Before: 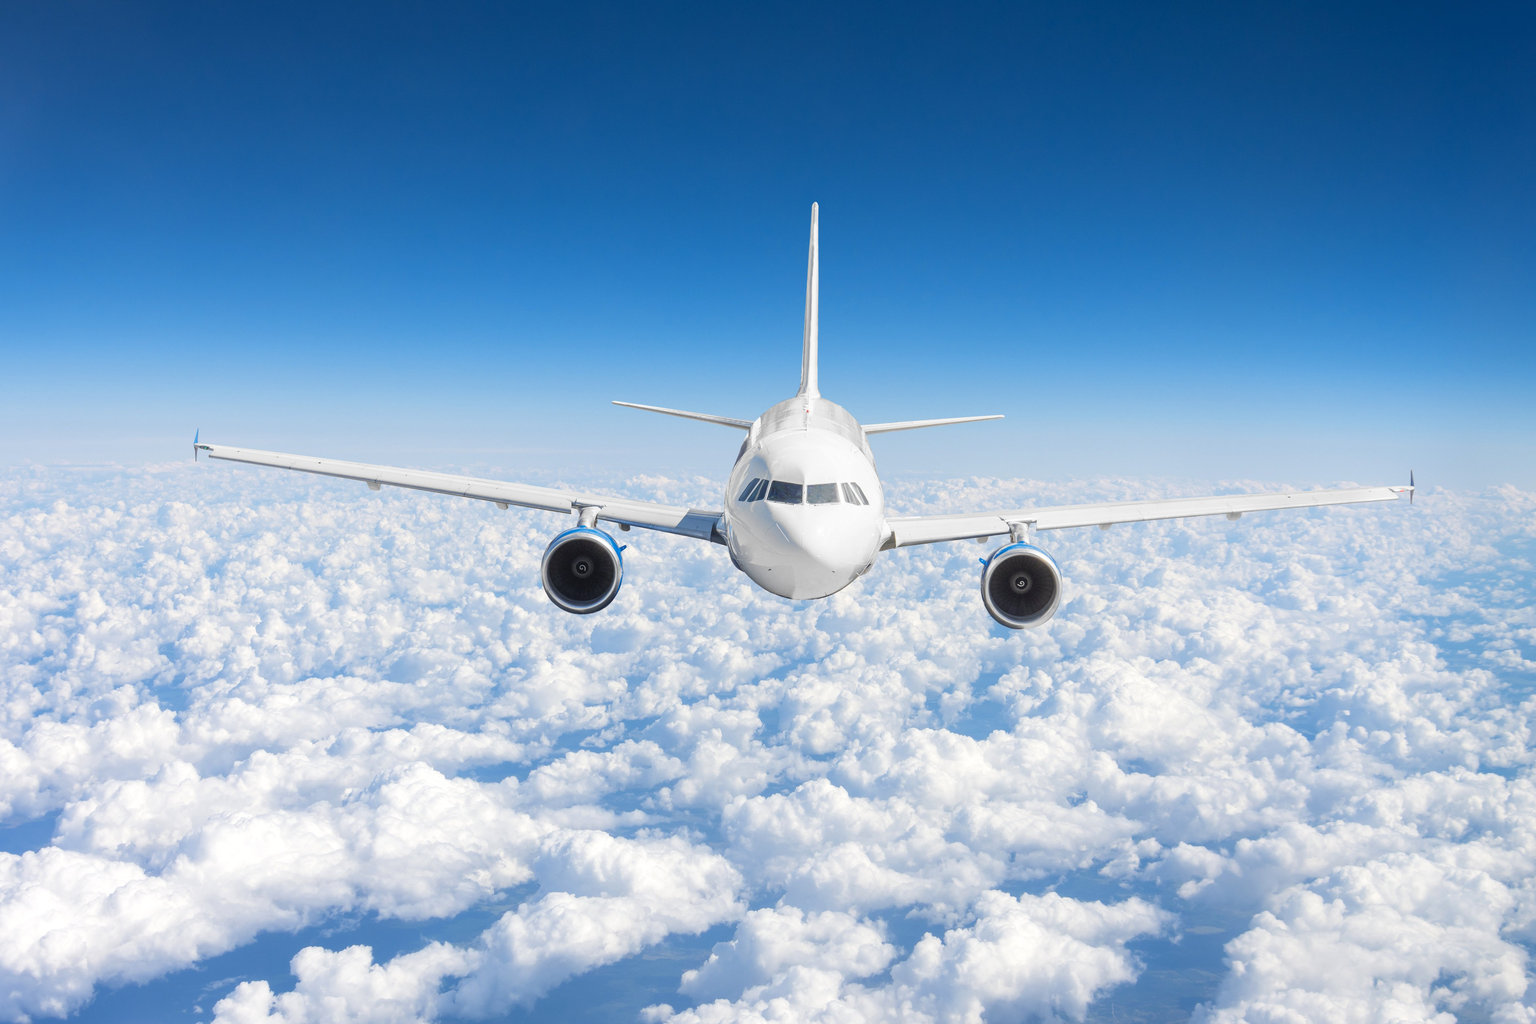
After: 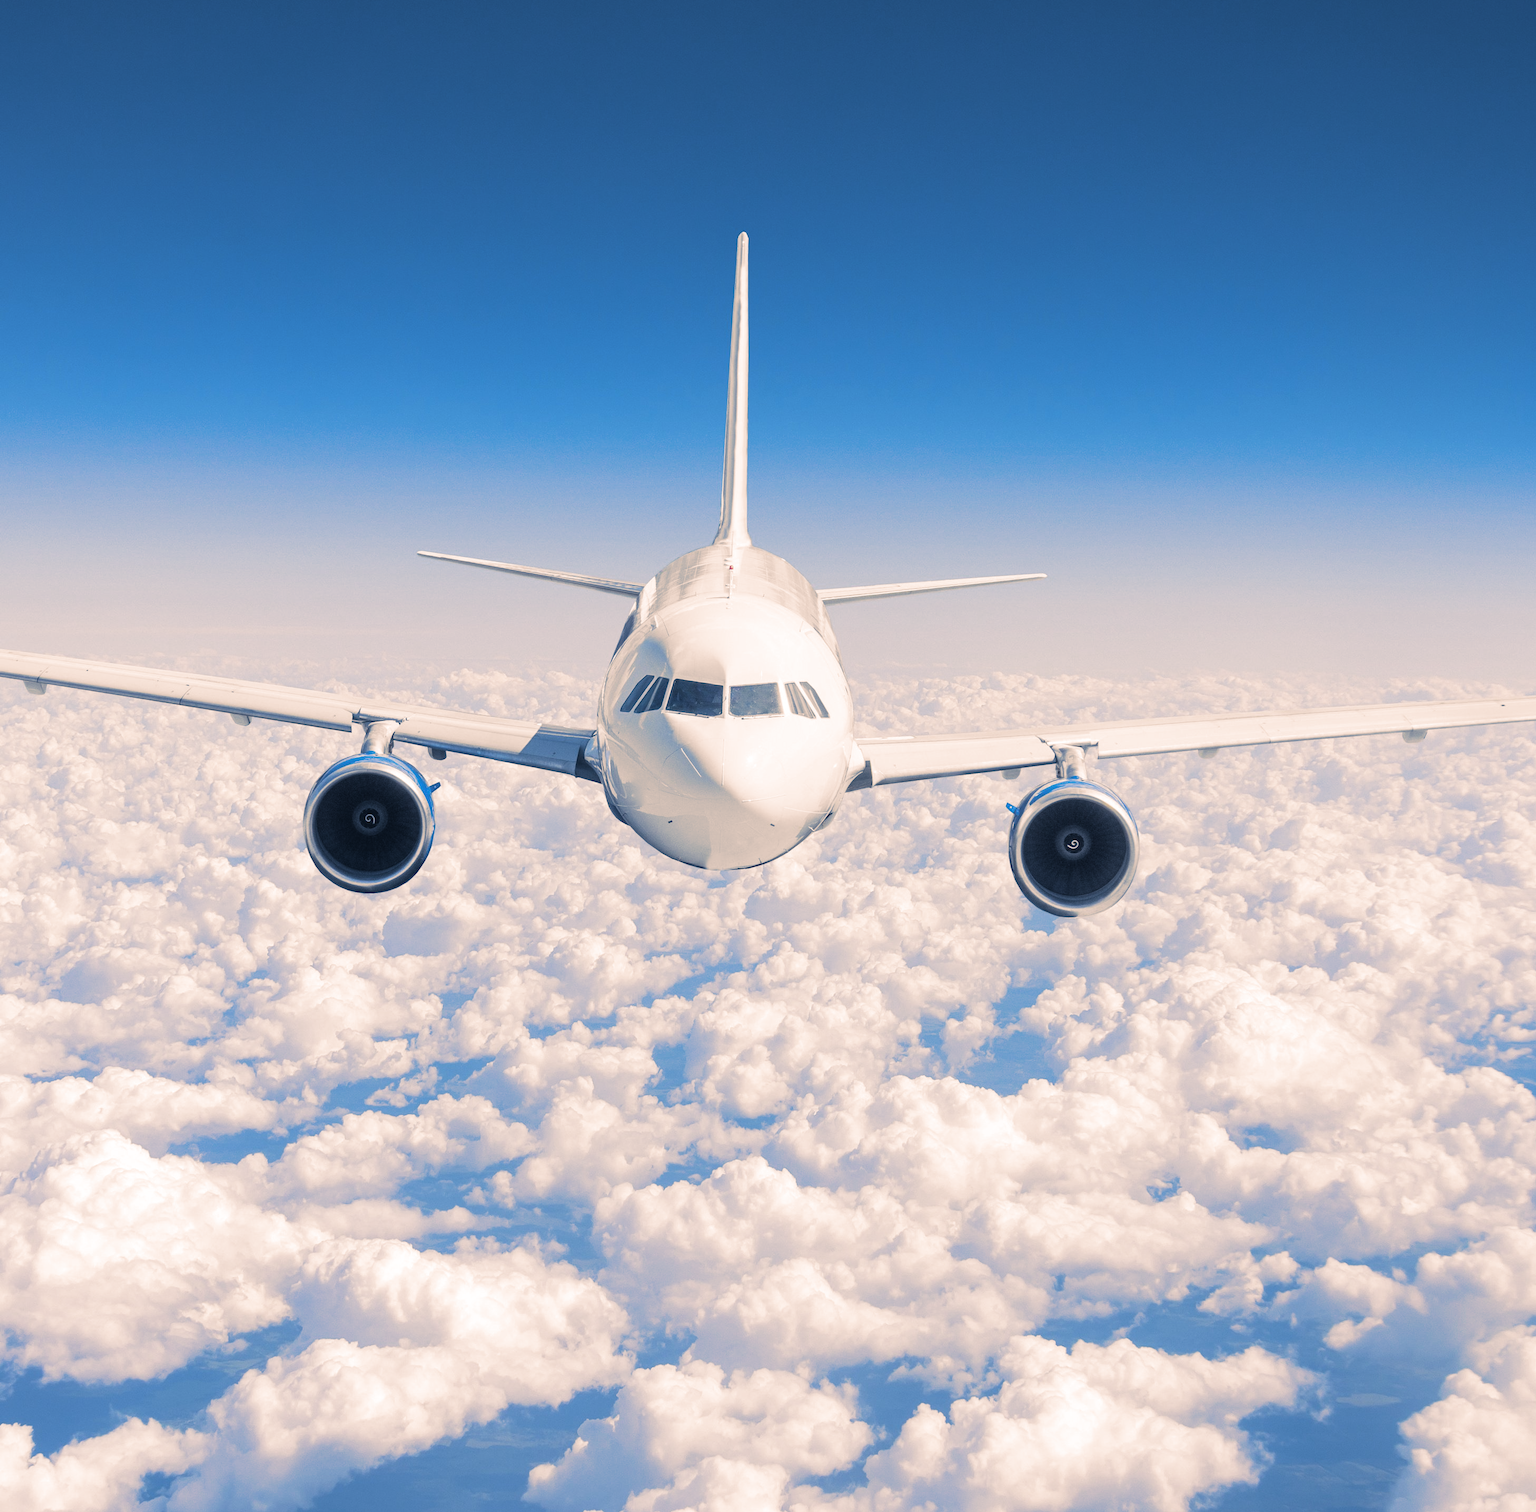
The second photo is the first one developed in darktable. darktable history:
split-toning: shadows › hue 226.8°, shadows › saturation 0.56, highlights › hue 28.8°, balance -40, compress 0%
crop and rotate: left 22.918%, top 5.629%, right 14.711%, bottom 2.247%
